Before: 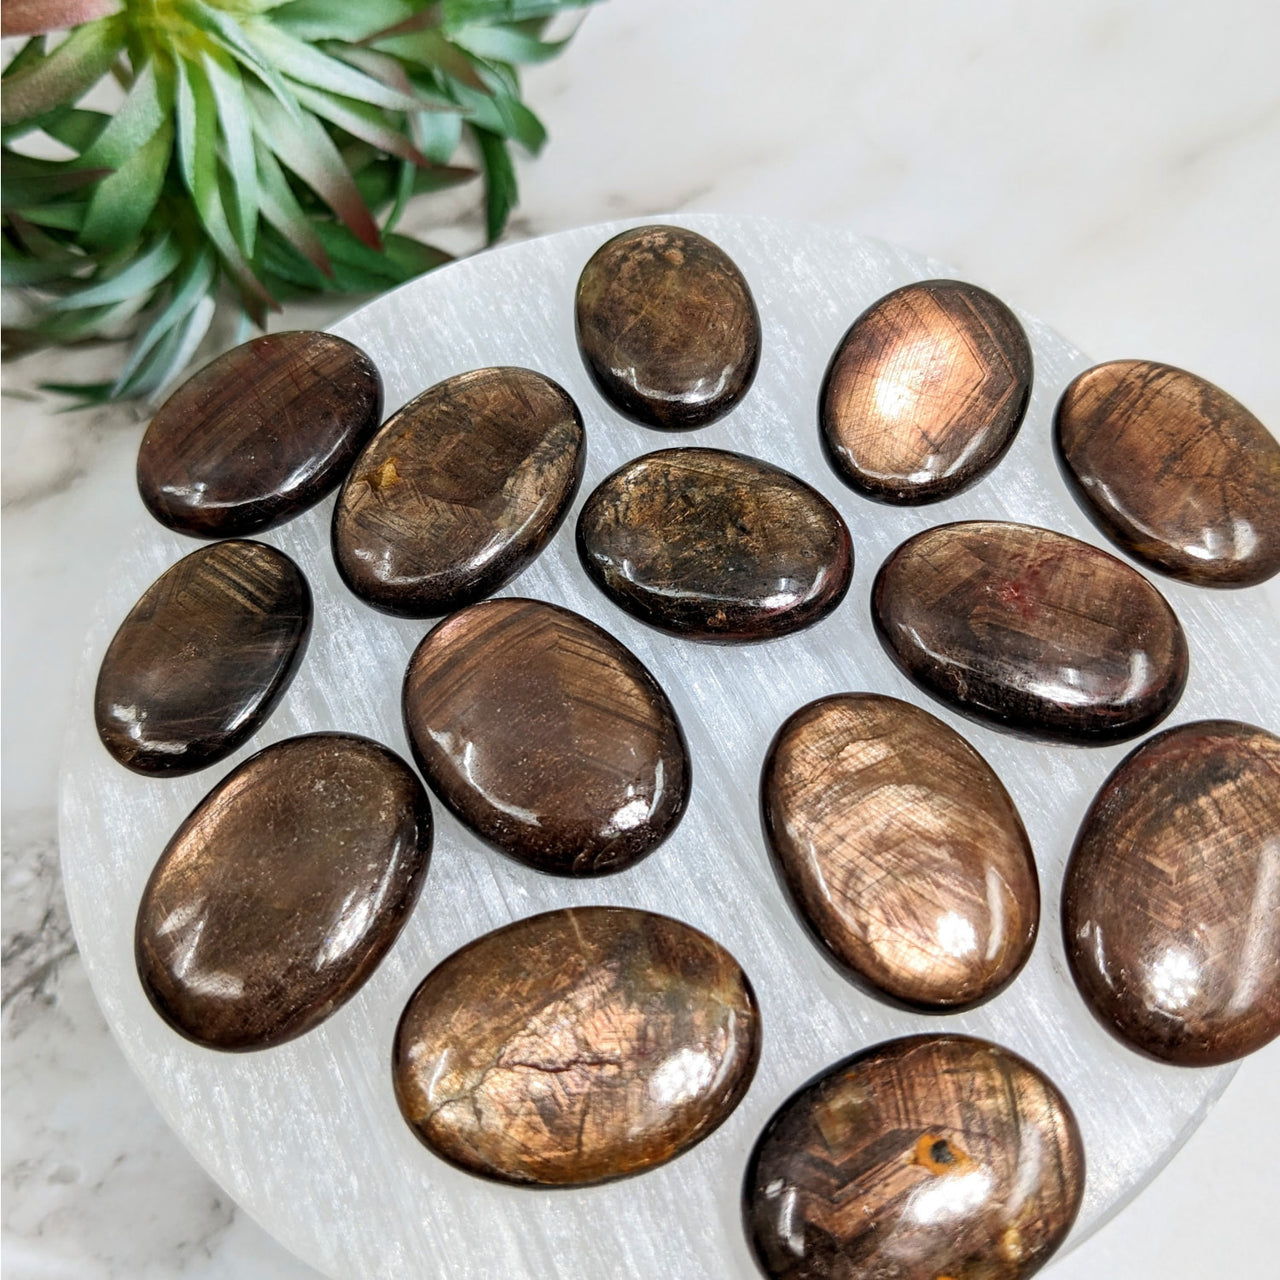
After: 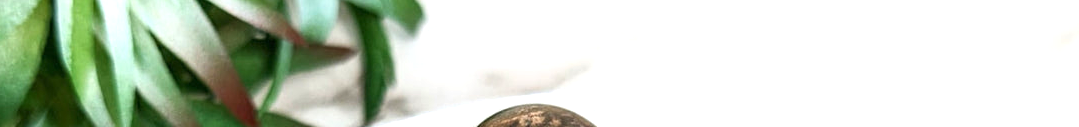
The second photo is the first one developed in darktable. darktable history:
crop and rotate: left 9.644%, top 9.491%, right 6.021%, bottom 80.509%
exposure: exposure 0.661 EV, compensate highlight preservation false
